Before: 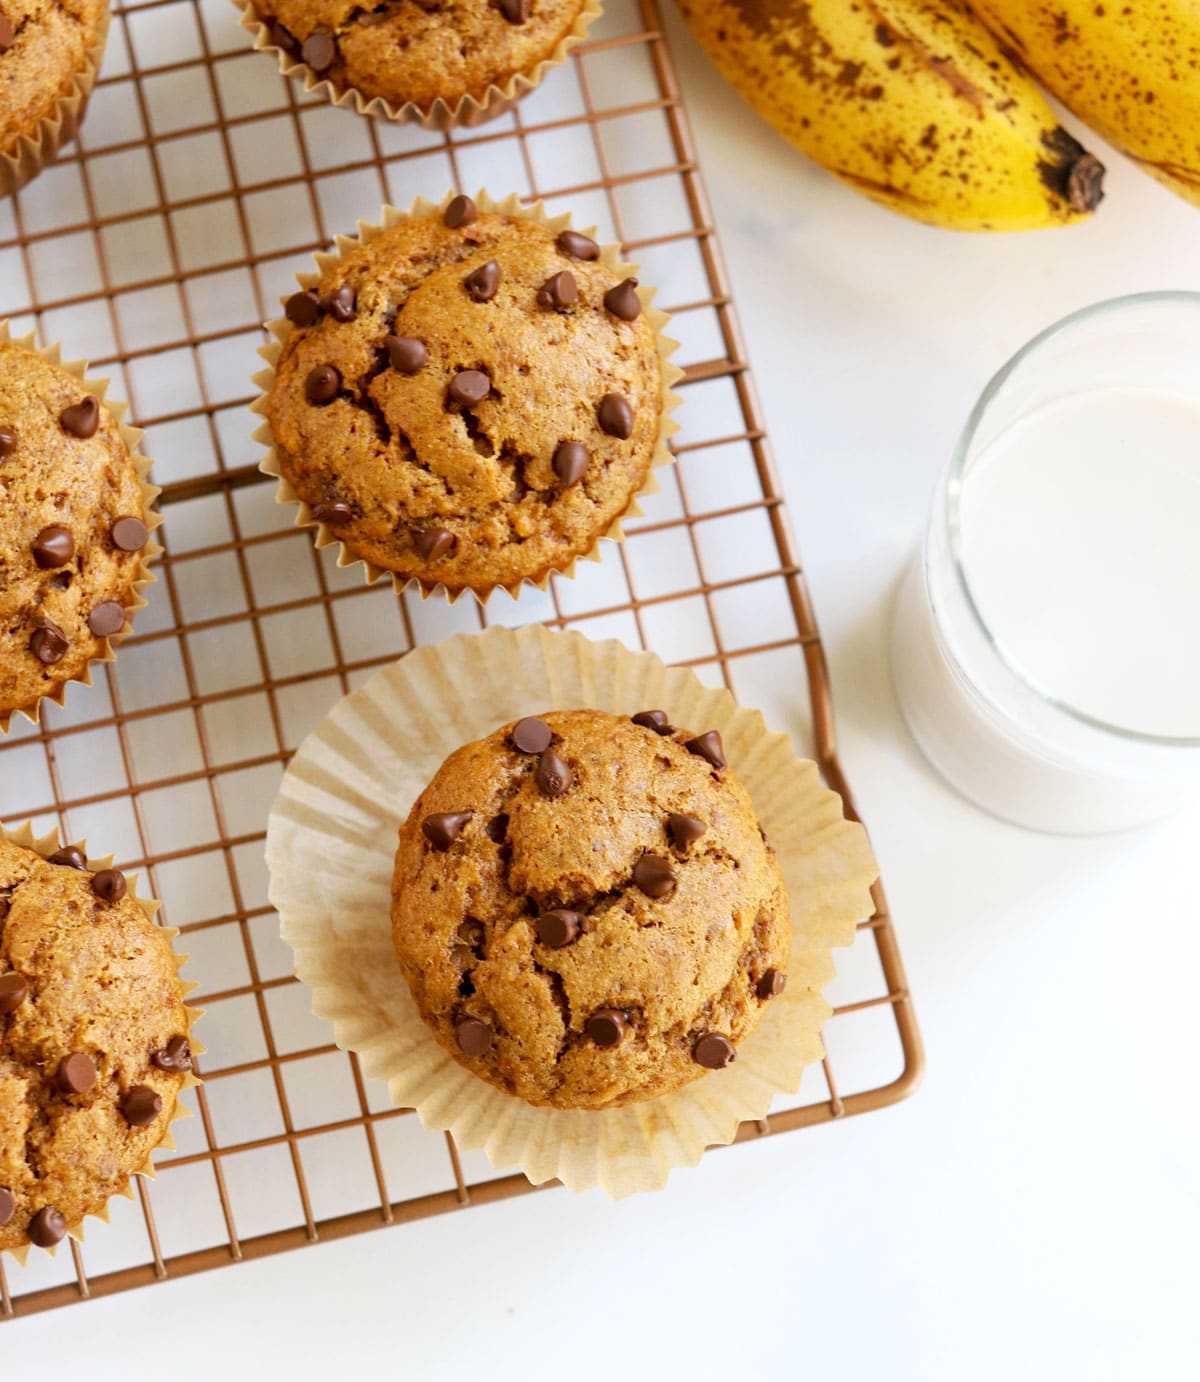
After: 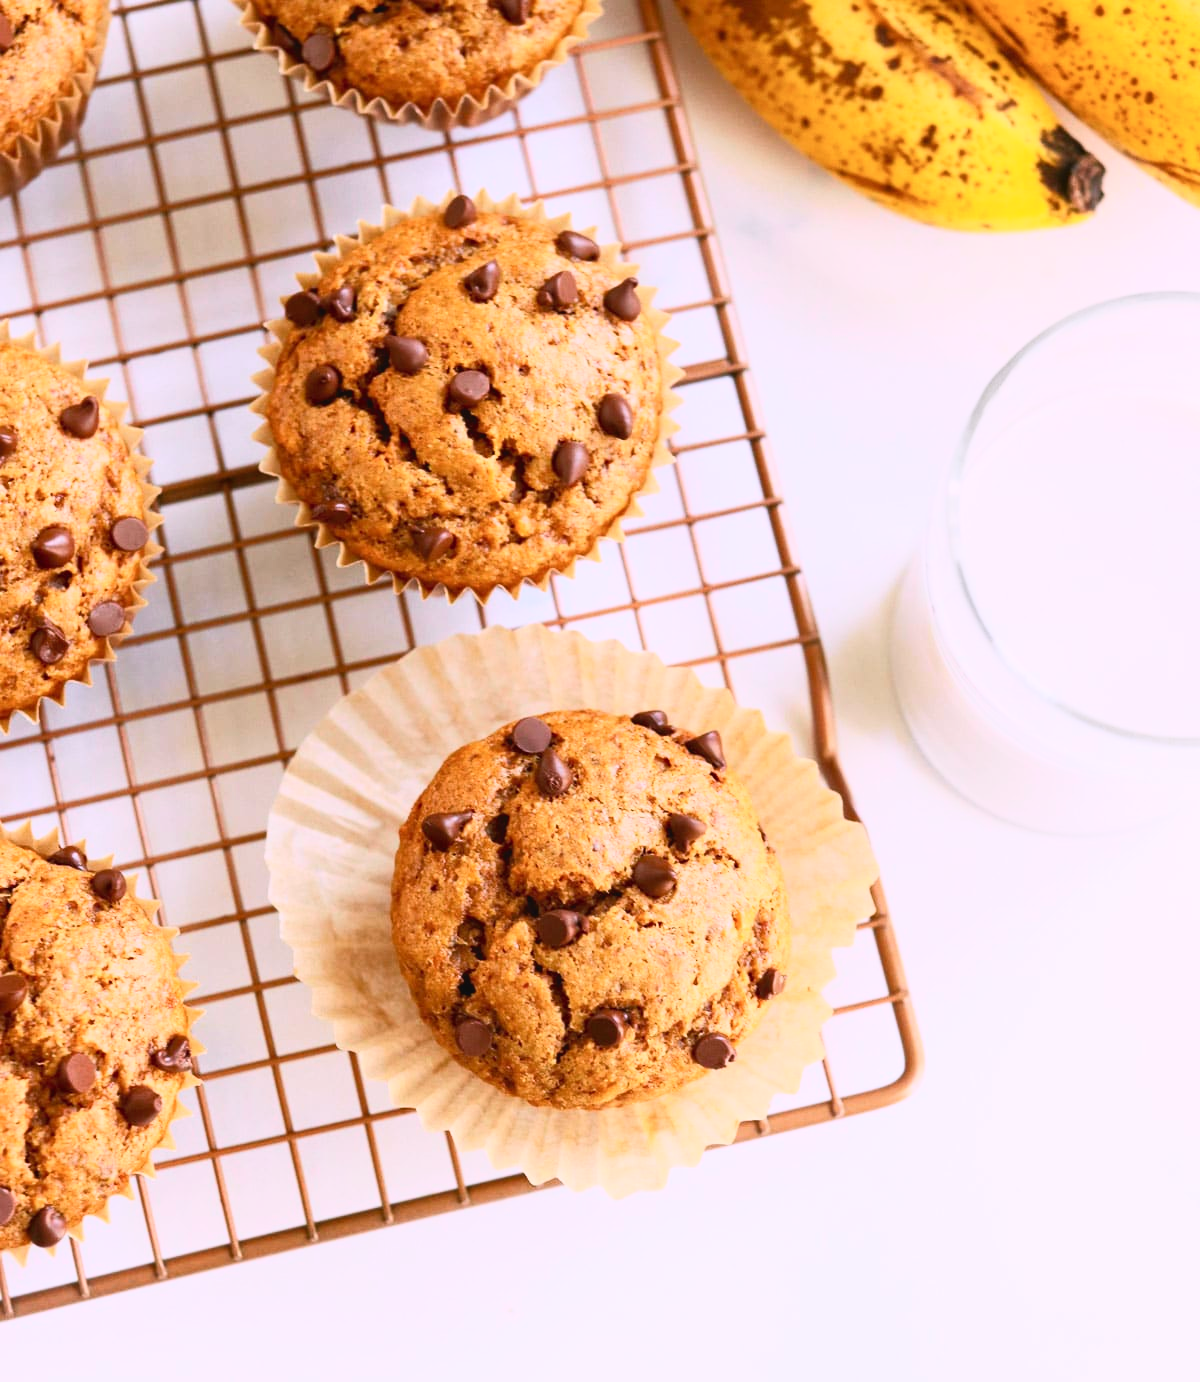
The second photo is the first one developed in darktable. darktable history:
white balance: red 1.066, blue 1.119
exposure: black level correction 0.001, compensate highlight preservation false
tone curve: curves: ch0 [(0, 0.038) (0.193, 0.212) (0.461, 0.502) (0.629, 0.731) (0.838, 0.916) (1, 0.967)]; ch1 [(0, 0) (0.35, 0.356) (0.45, 0.453) (0.504, 0.503) (0.532, 0.524) (0.558, 0.559) (0.735, 0.762) (1, 1)]; ch2 [(0, 0) (0.281, 0.266) (0.456, 0.469) (0.5, 0.5) (0.533, 0.545) (0.606, 0.607) (0.646, 0.654) (1, 1)], color space Lab, independent channels, preserve colors none
